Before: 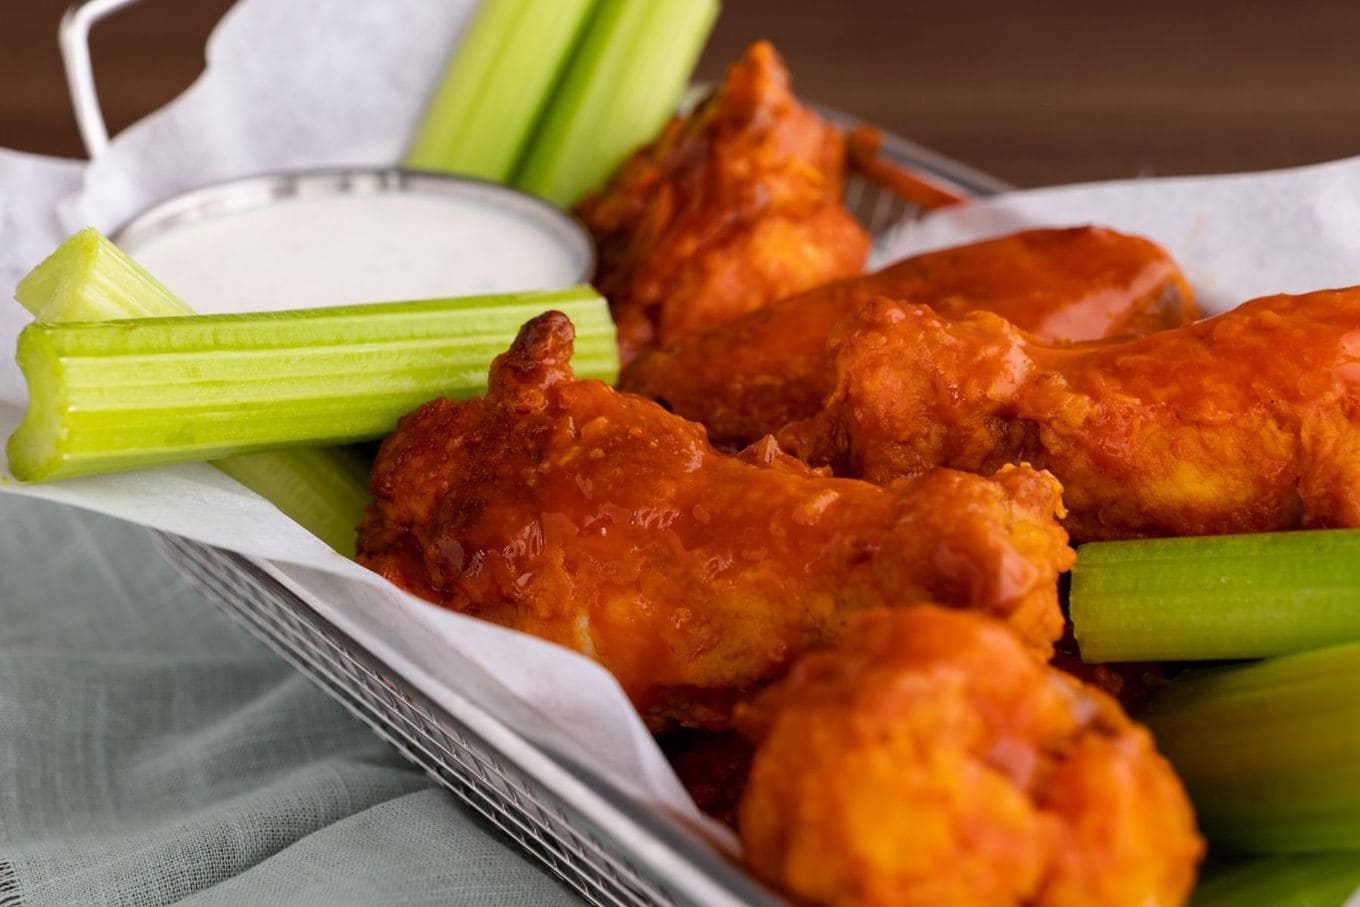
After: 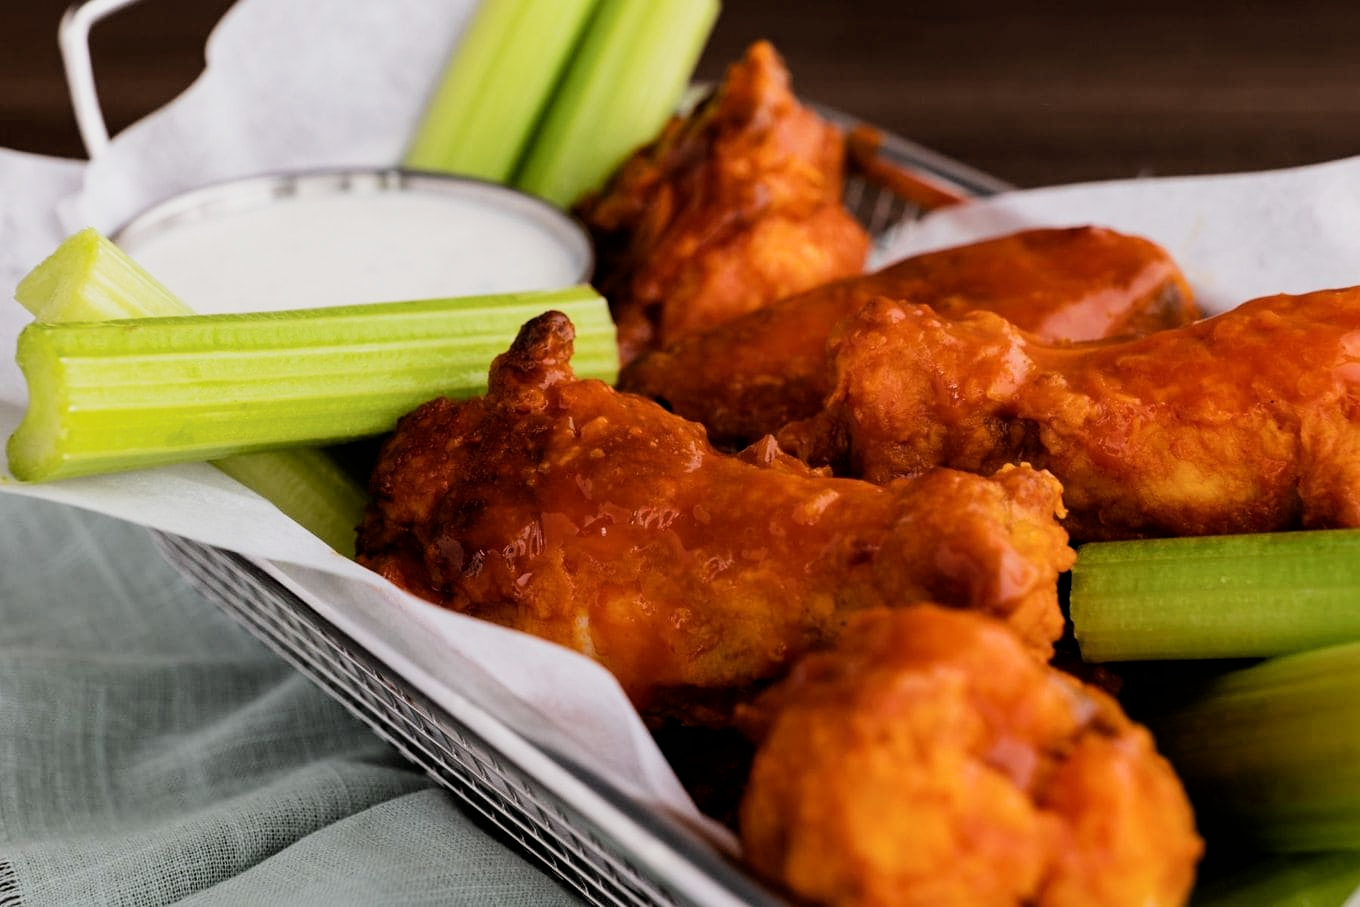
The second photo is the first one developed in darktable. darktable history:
color correction: highlights a* -0.147, highlights b* 0.099
filmic rgb: black relative exposure -5.02 EV, white relative exposure 3.54 EV, threshold 2.98 EV, hardness 3.16, contrast 1.384, highlights saturation mix -49.79%, enable highlight reconstruction true
